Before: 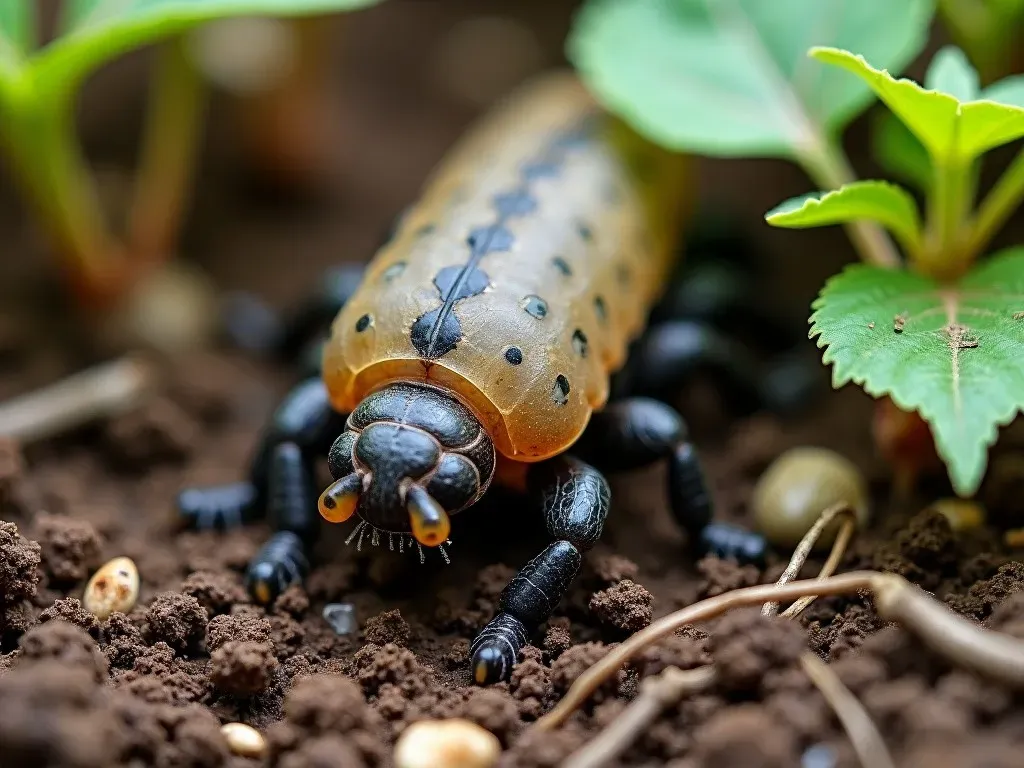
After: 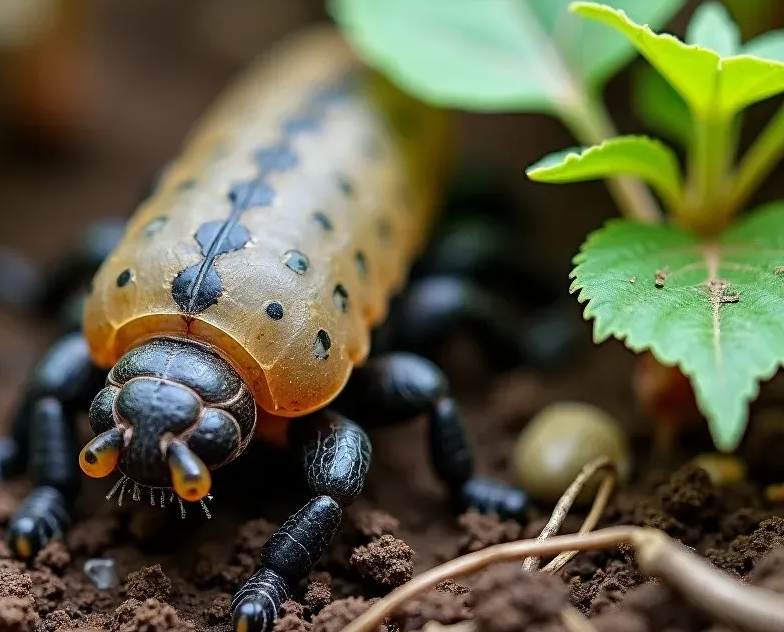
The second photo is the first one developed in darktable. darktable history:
crop: left 23.375%, top 5.867%, bottom 11.719%
